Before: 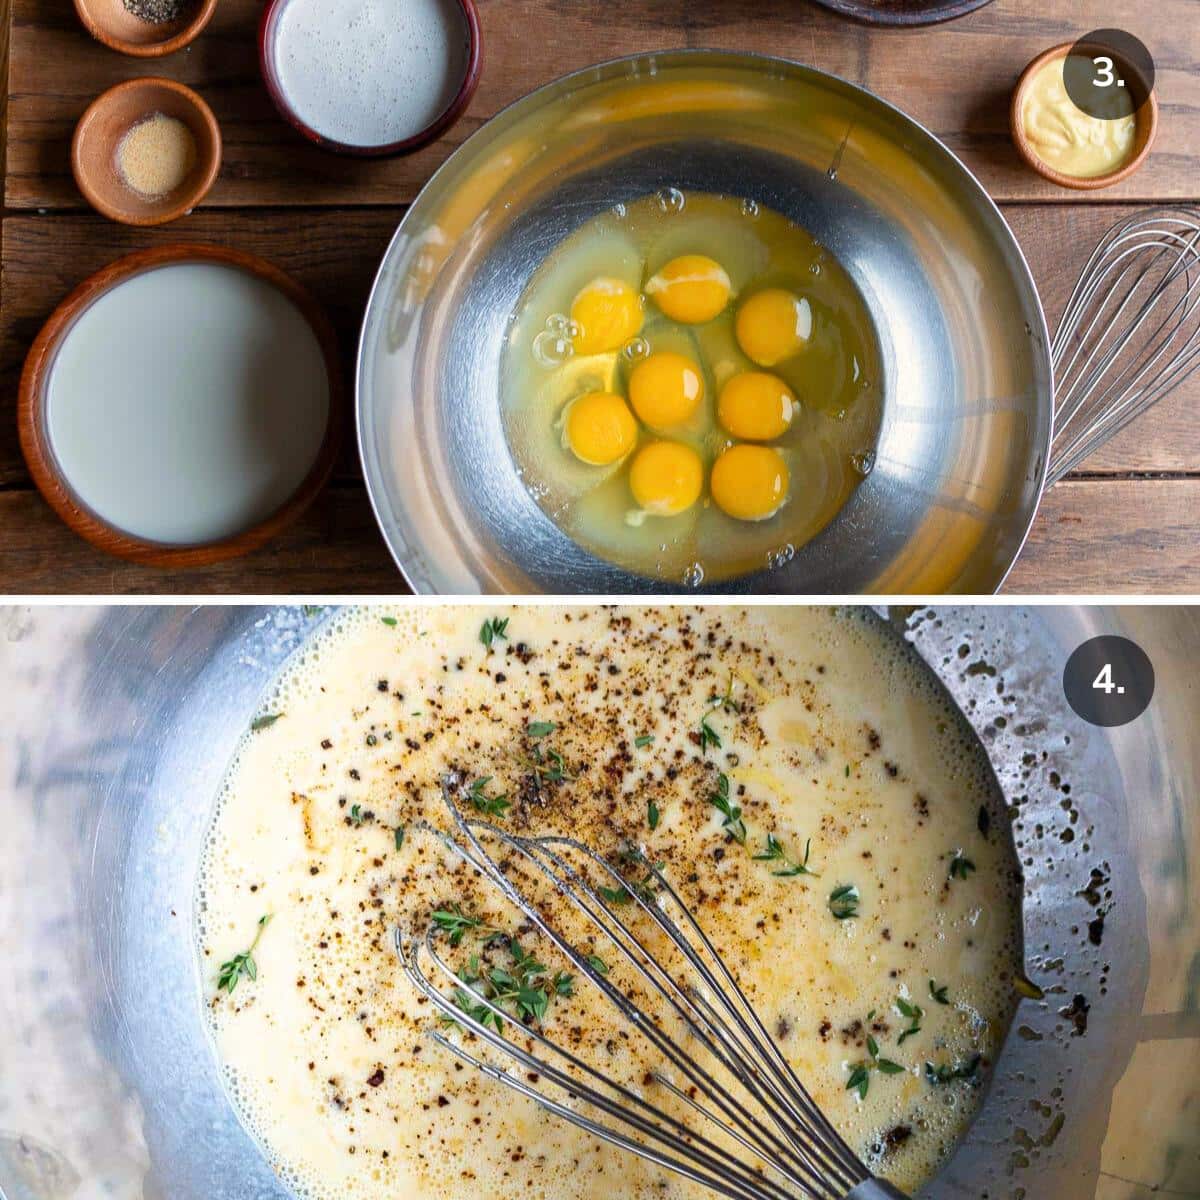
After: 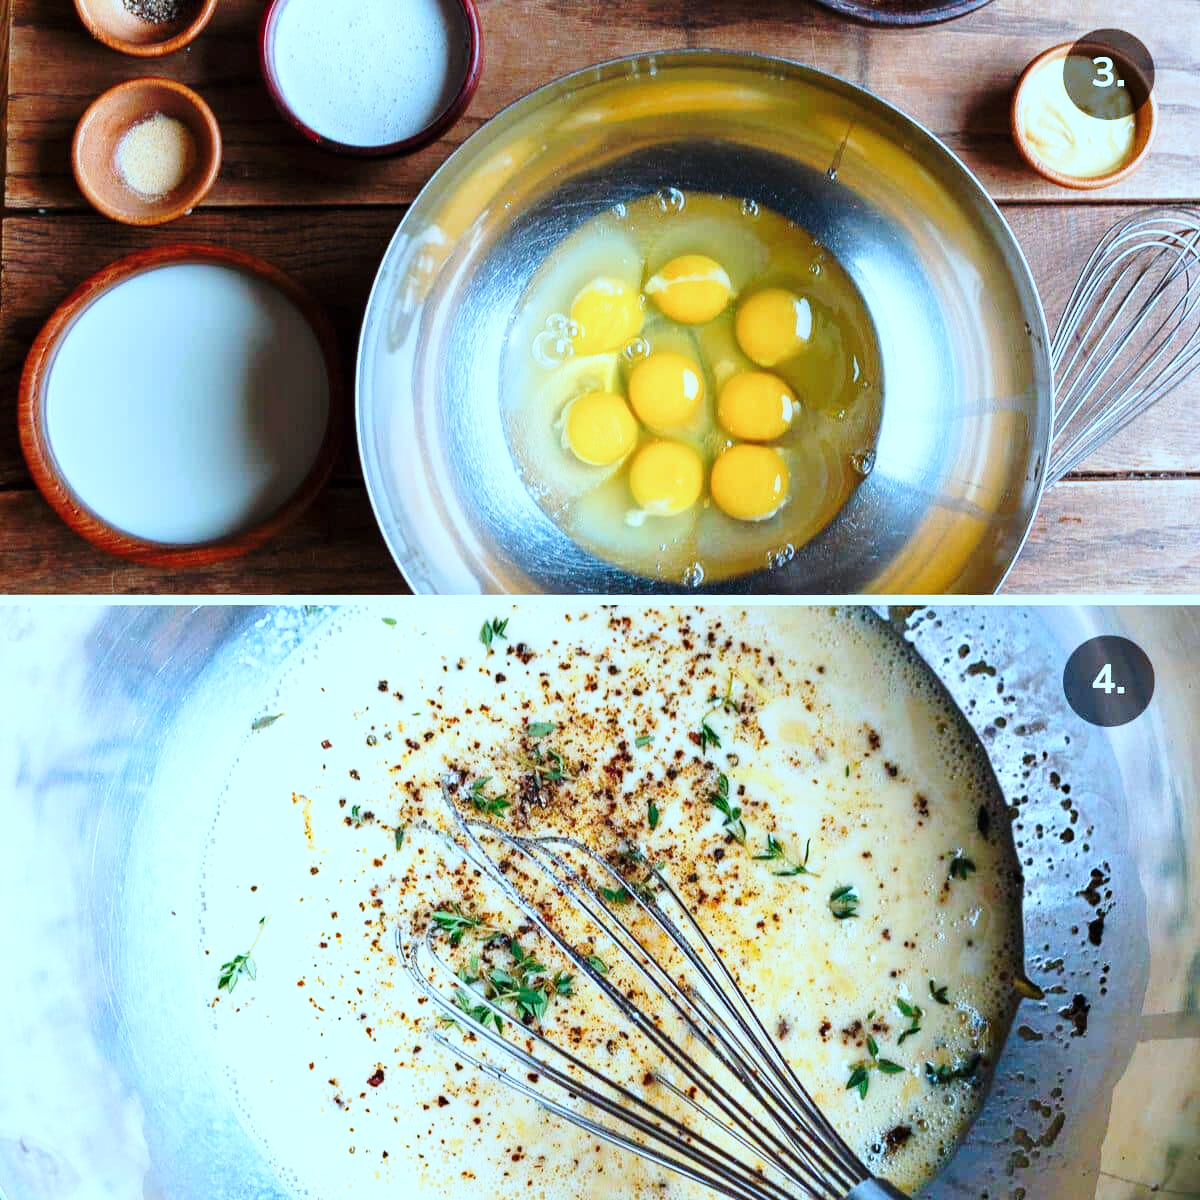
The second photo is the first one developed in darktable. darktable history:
color correction: highlights a* -9.73, highlights b* -21.22
base curve: curves: ch0 [(0, 0) (0.036, 0.037) (0.121, 0.228) (0.46, 0.76) (0.859, 0.983) (1, 1)], preserve colors none
